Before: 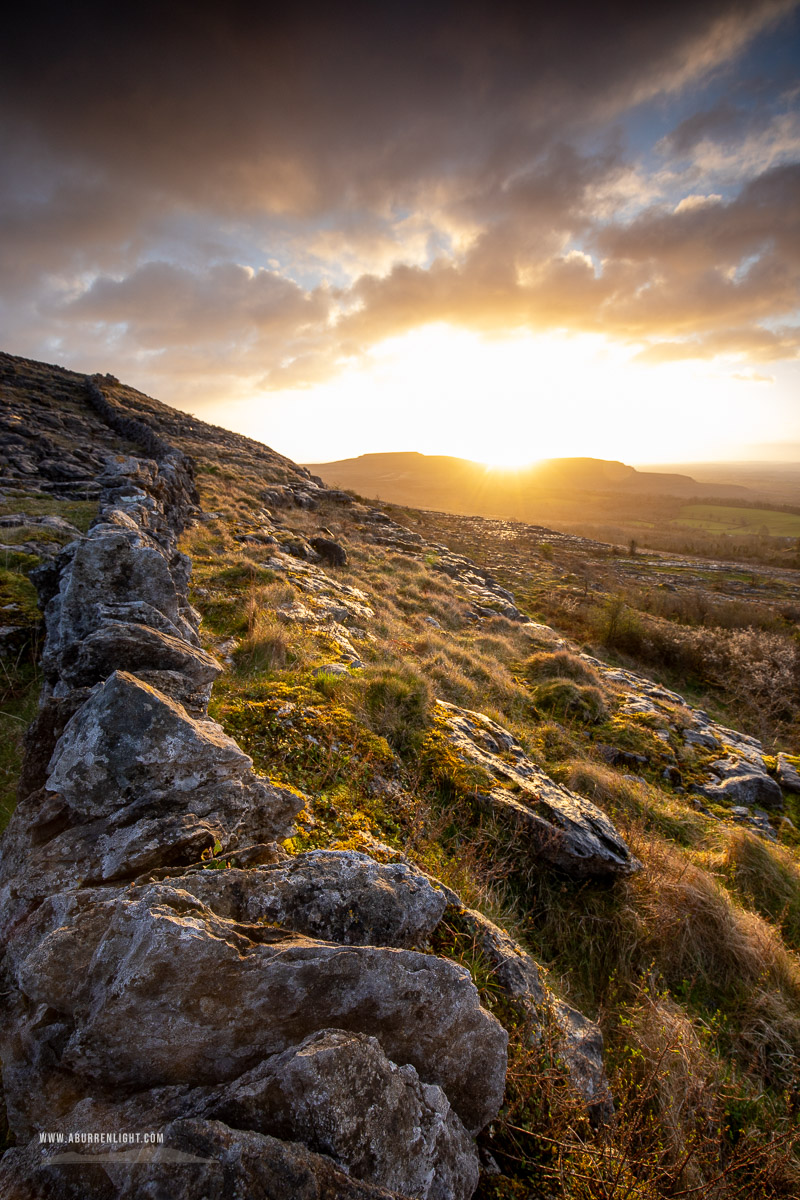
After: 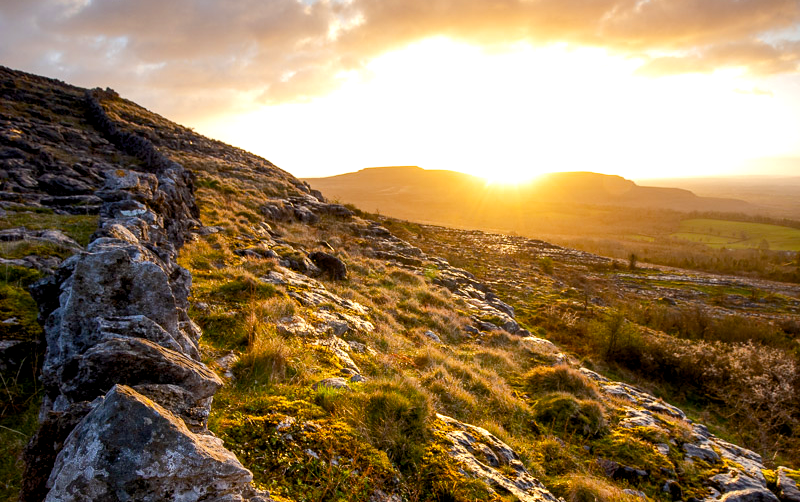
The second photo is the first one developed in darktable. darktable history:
crop and rotate: top 23.84%, bottom 34.294%
color balance rgb: global offset › luminance -0.51%, perceptual saturation grading › global saturation 27.53%, perceptual saturation grading › highlights -25%, perceptual saturation grading › shadows 25%, perceptual brilliance grading › highlights 6.62%, perceptual brilliance grading › mid-tones 17.07%, perceptual brilliance grading › shadows -5.23%
